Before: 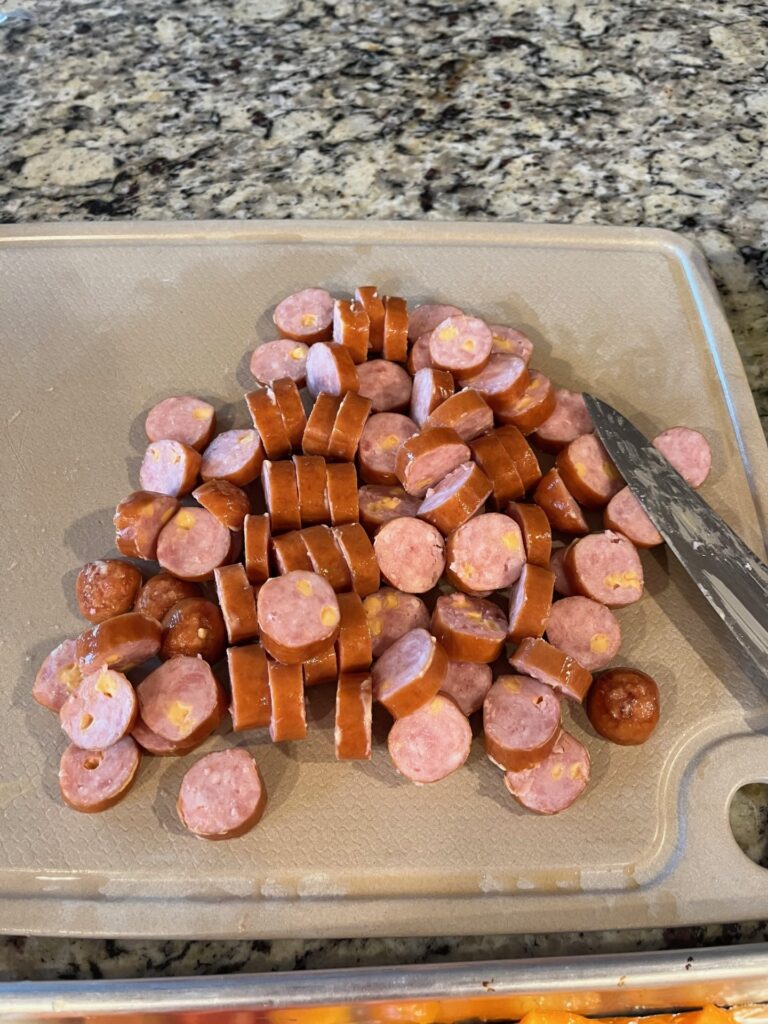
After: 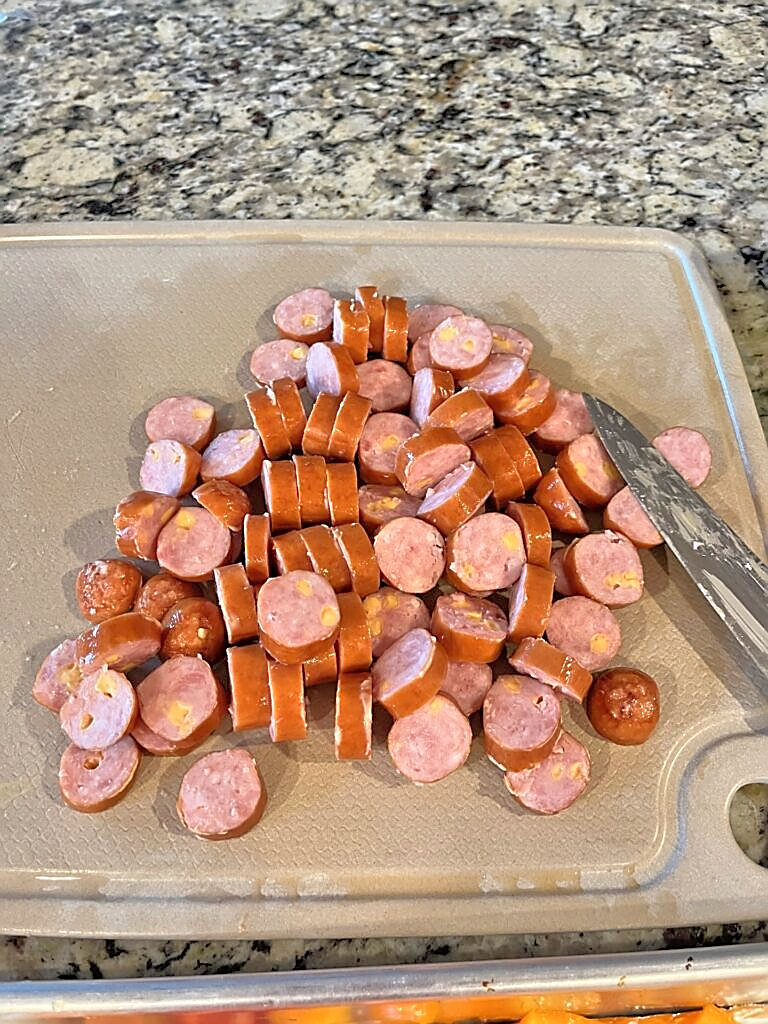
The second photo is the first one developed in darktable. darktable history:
tone equalizer: -7 EV 0.15 EV, -6 EV 0.6 EV, -5 EV 1.15 EV, -4 EV 1.33 EV, -3 EV 1.15 EV, -2 EV 0.6 EV, -1 EV 0.15 EV, mask exposure compensation -0.5 EV
sharpen: radius 1.4, amount 1.25, threshold 0.7
